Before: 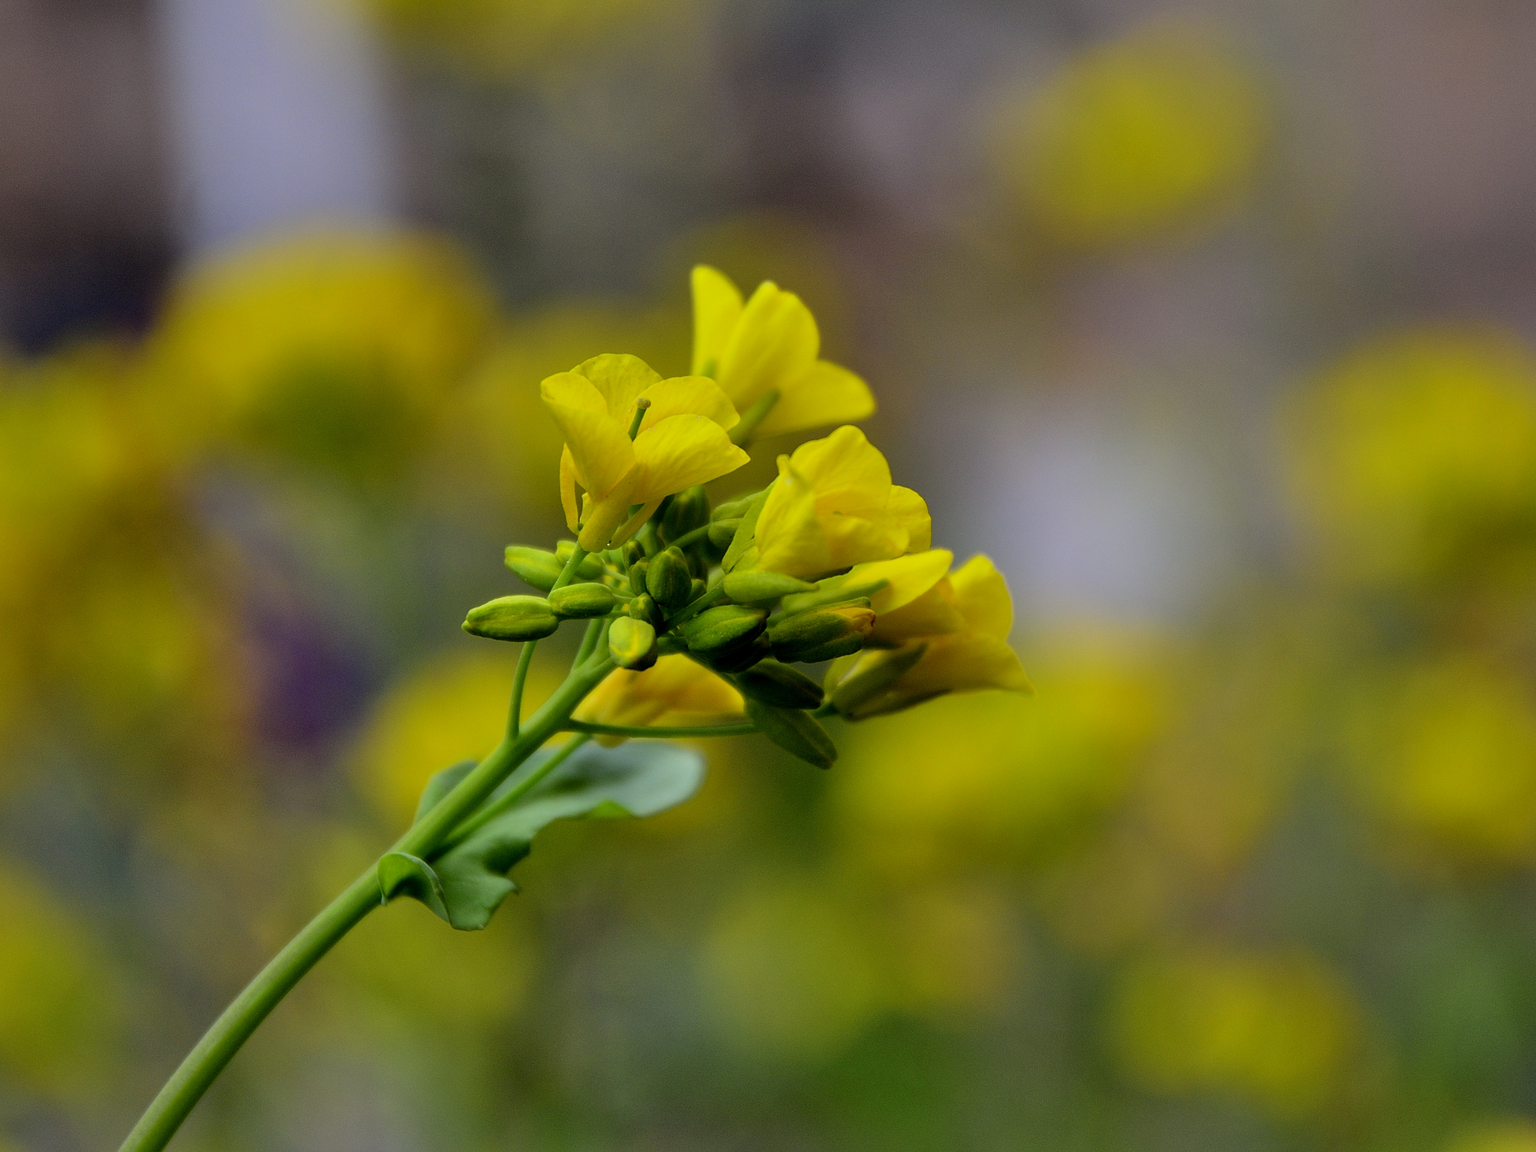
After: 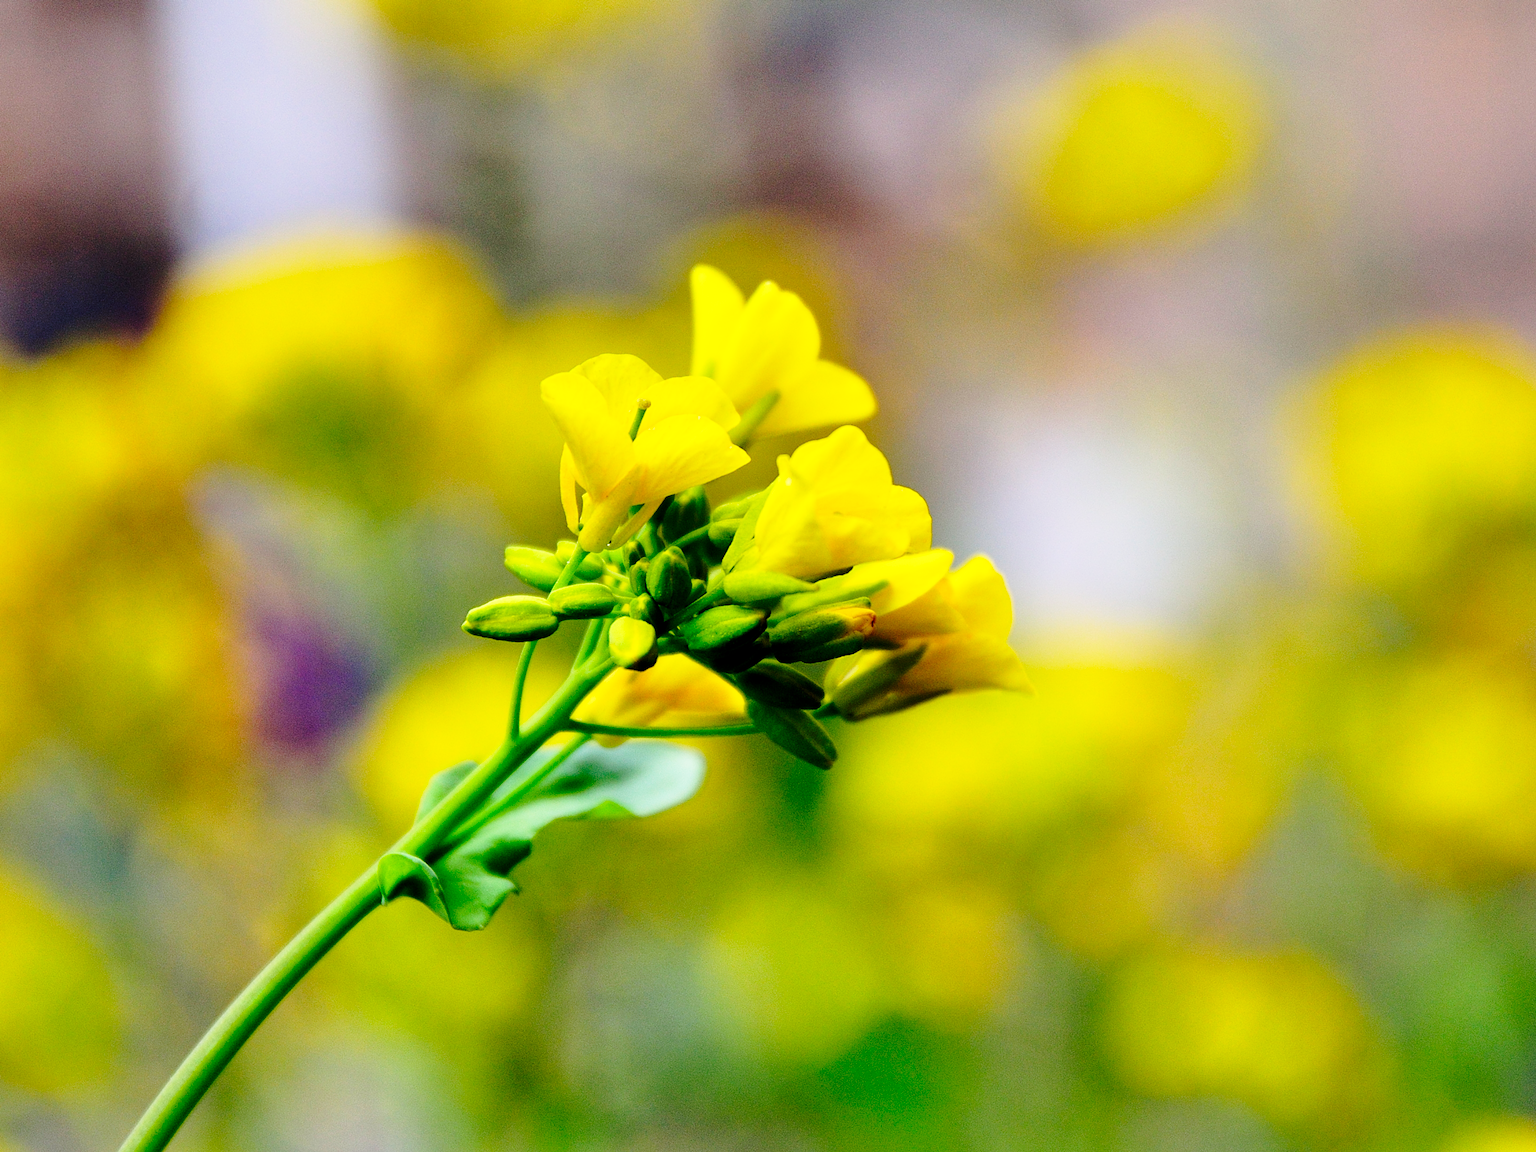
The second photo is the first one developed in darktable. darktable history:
exposure: exposure 0.566 EV, compensate highlight preservation false
base curve: curves: ch0 [(0, 0) (0.028, 0.03) (0.121, 0.232) (0.46, 0.748) (0.859, 0.968) (1, 1)], preserve colors none
